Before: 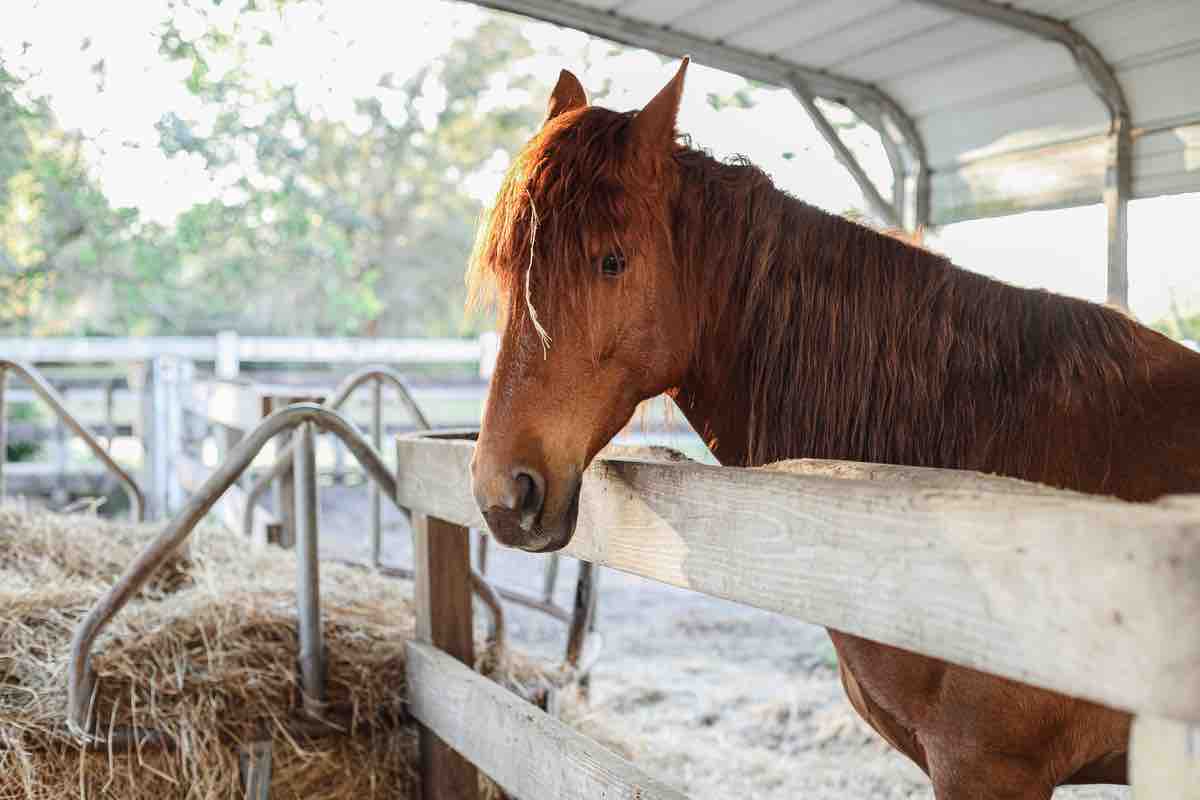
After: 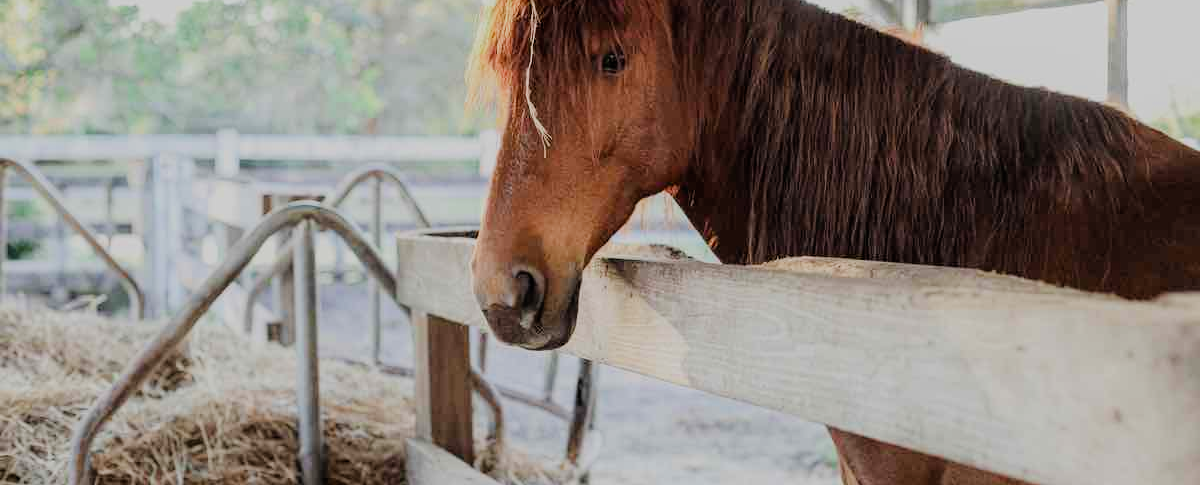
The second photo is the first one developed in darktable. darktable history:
crop and rotate: top 25.357%, bottom 13.942%
filmic rgb: black relative exposure -7.15 EV, white relative exposure 5.36 EV, hardness 3.02
